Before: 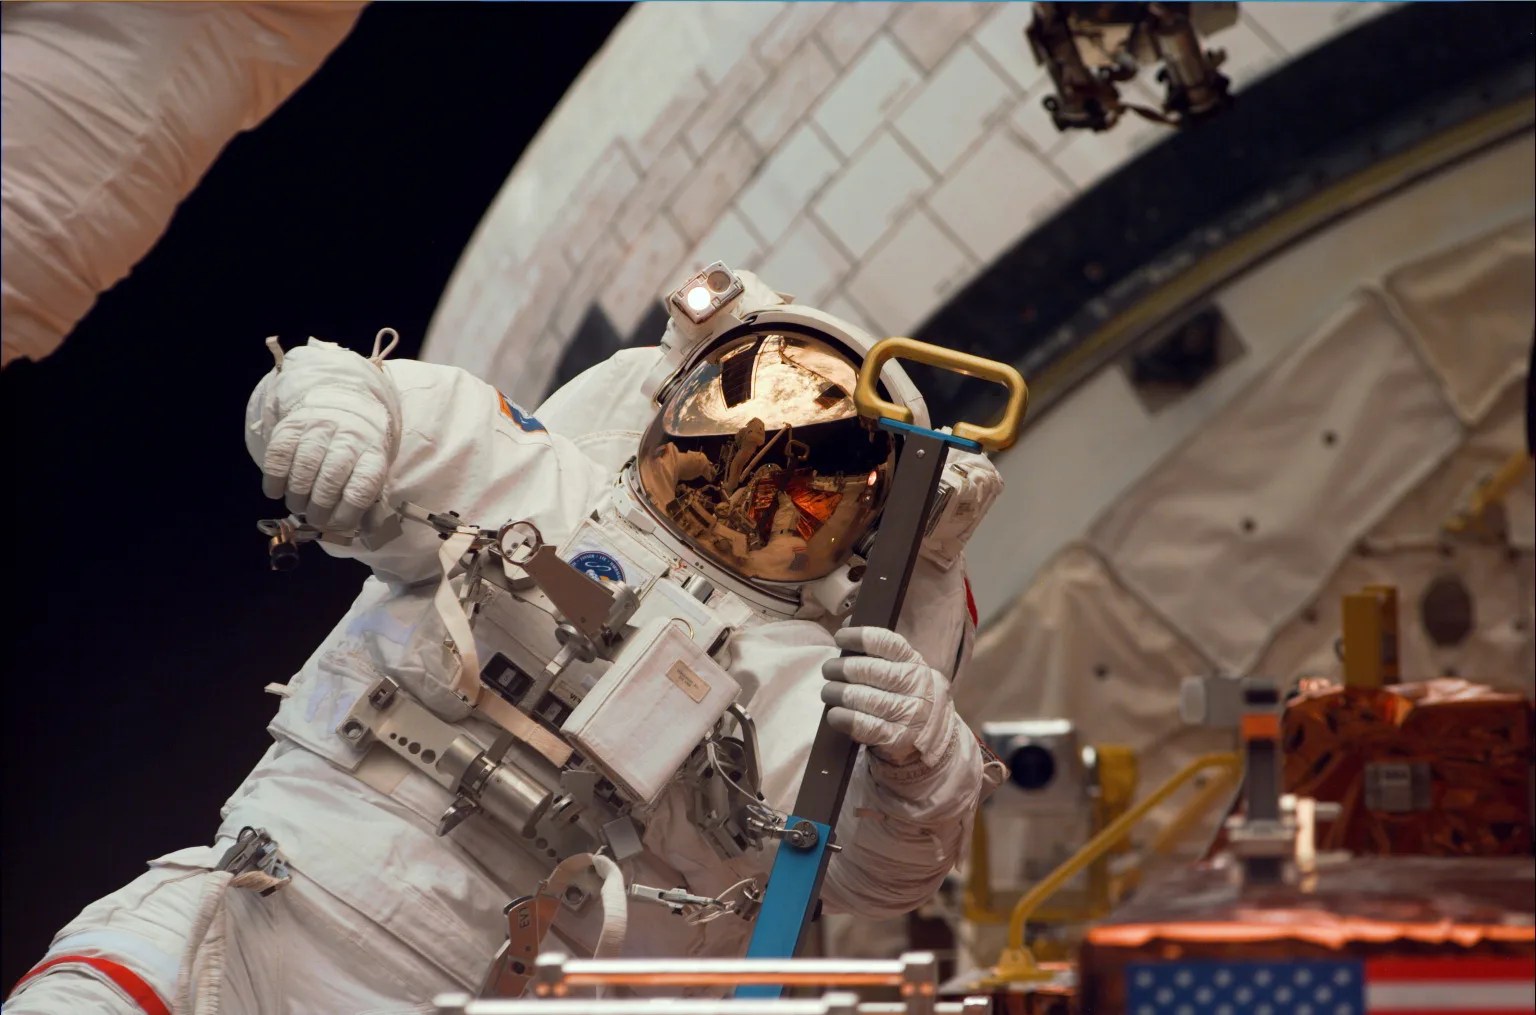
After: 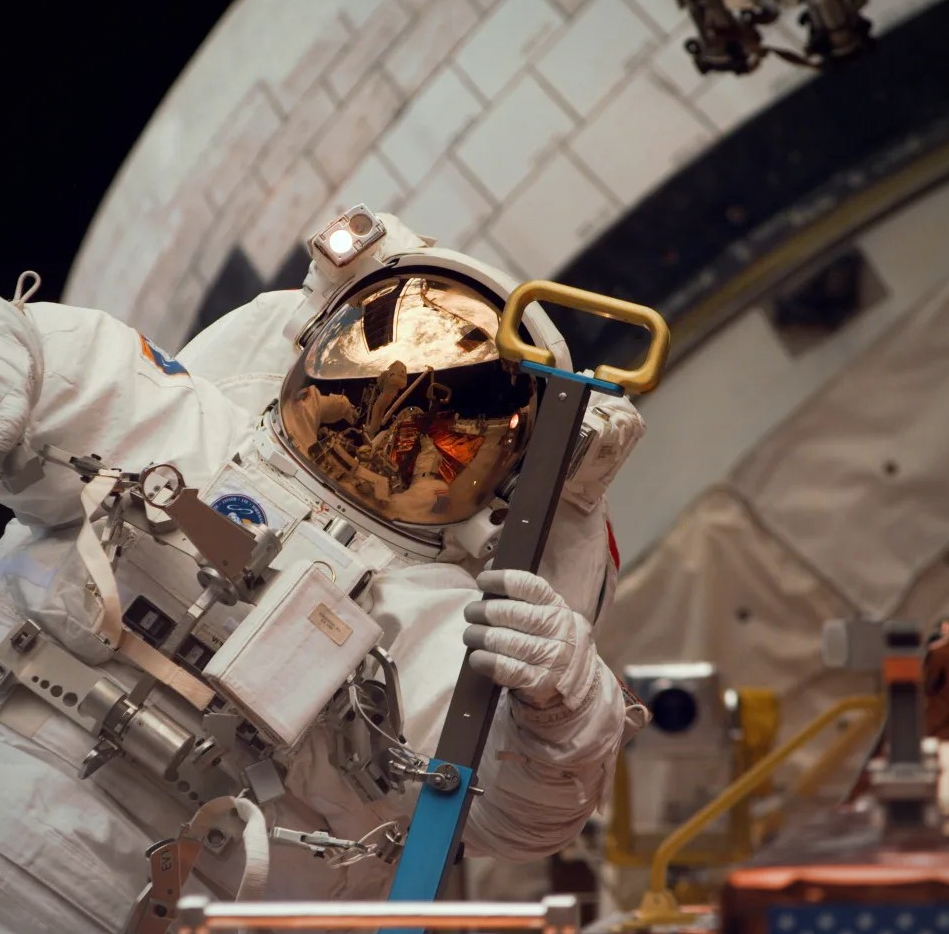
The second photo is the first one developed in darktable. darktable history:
vignetting: fall-off radius 63.05%, brightness -0.402, saturation -0.295, unbound false
crop and rotate: left 23.318%, top 5.632%, right 14.844%, bottom 2.262%
